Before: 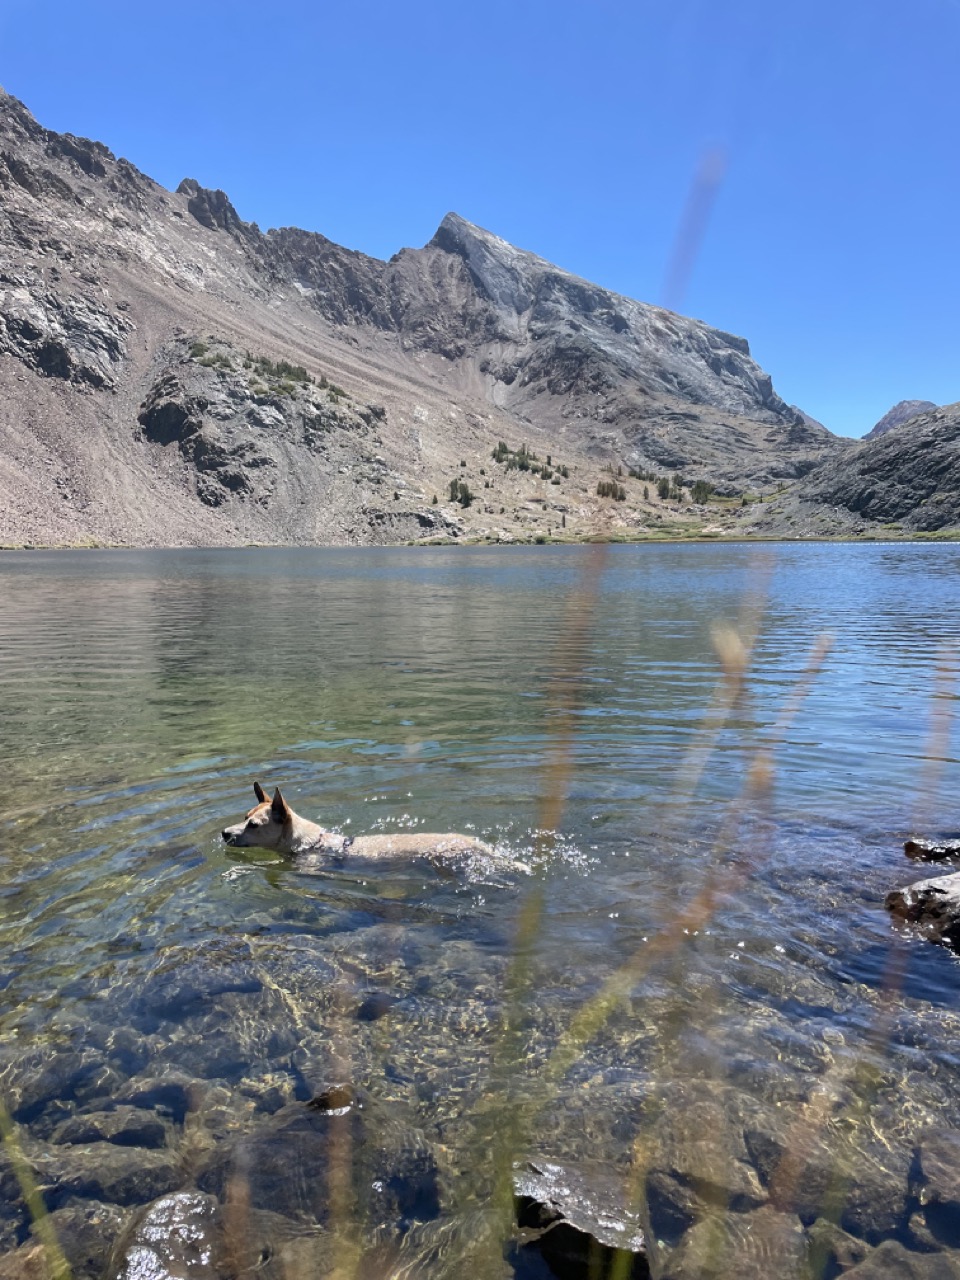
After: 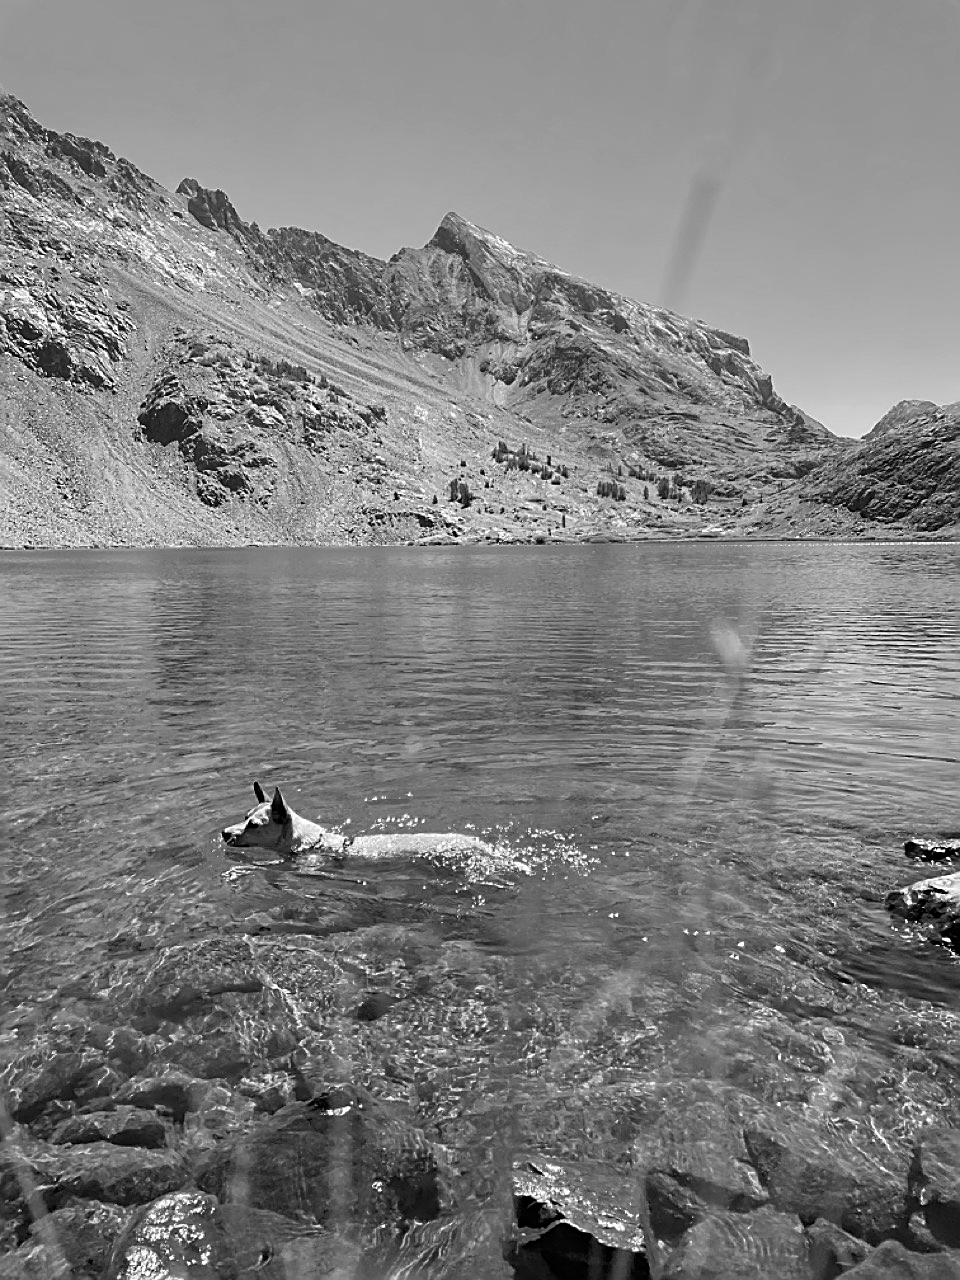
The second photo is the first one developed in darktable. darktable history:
sharpen: amount 0.75
exposure: exposure 0.2 EV, compensate highlight preservation false
monochrome: a 14.95, b -89.96
haze removal: compatibility mode true, adaptive false
color balance: mode lift, gamma, gain (sRGB)
